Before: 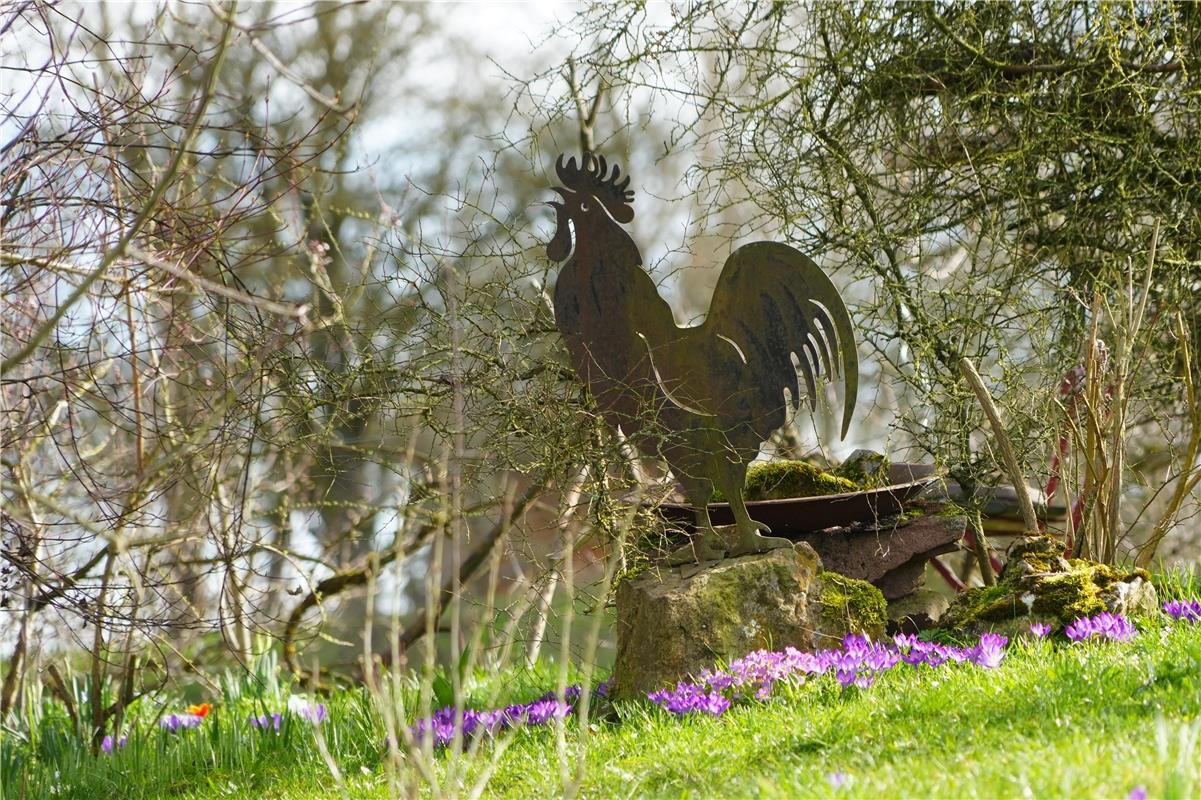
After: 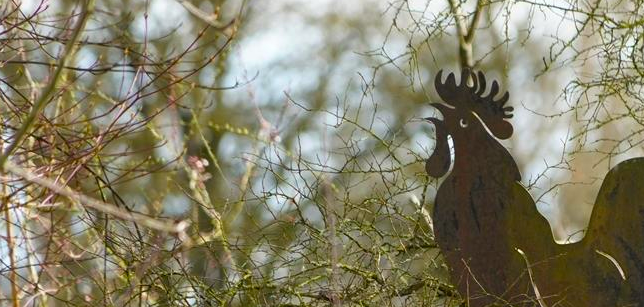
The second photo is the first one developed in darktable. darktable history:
color balance rgb: power › chroma 0.28%, power › hue 24.36°, perceptual saturation grading › global saturation 14.561%, global vibrance 20%
crop: left 10.111%, top 10.594%, right 36.226%, bottom 50.993%
